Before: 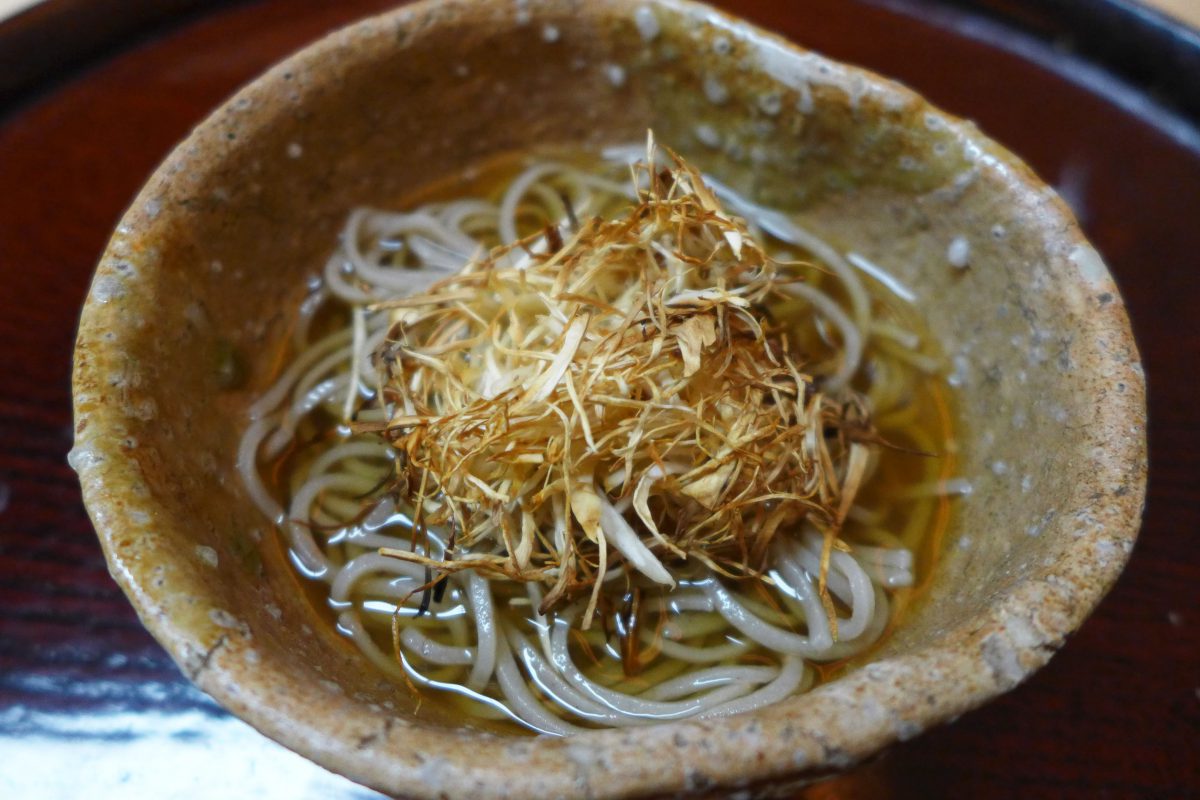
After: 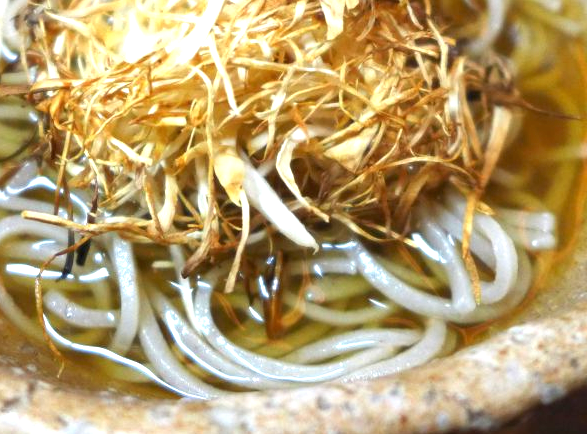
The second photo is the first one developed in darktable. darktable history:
exposure: black level correction 0, exposure 1.2 EV, compensate highlight preservation false
crop: left 29.816%, top 42.216%, right 21.212%, bottom 3.485%
